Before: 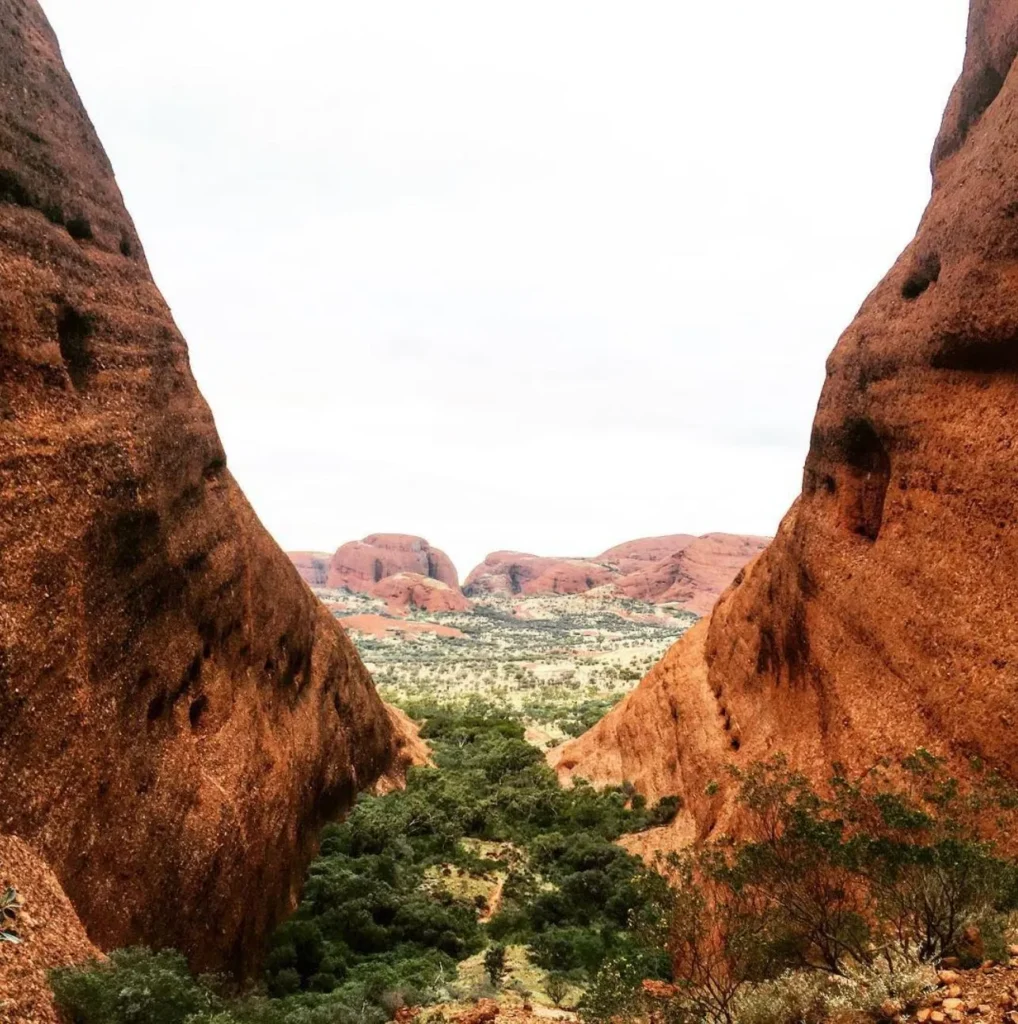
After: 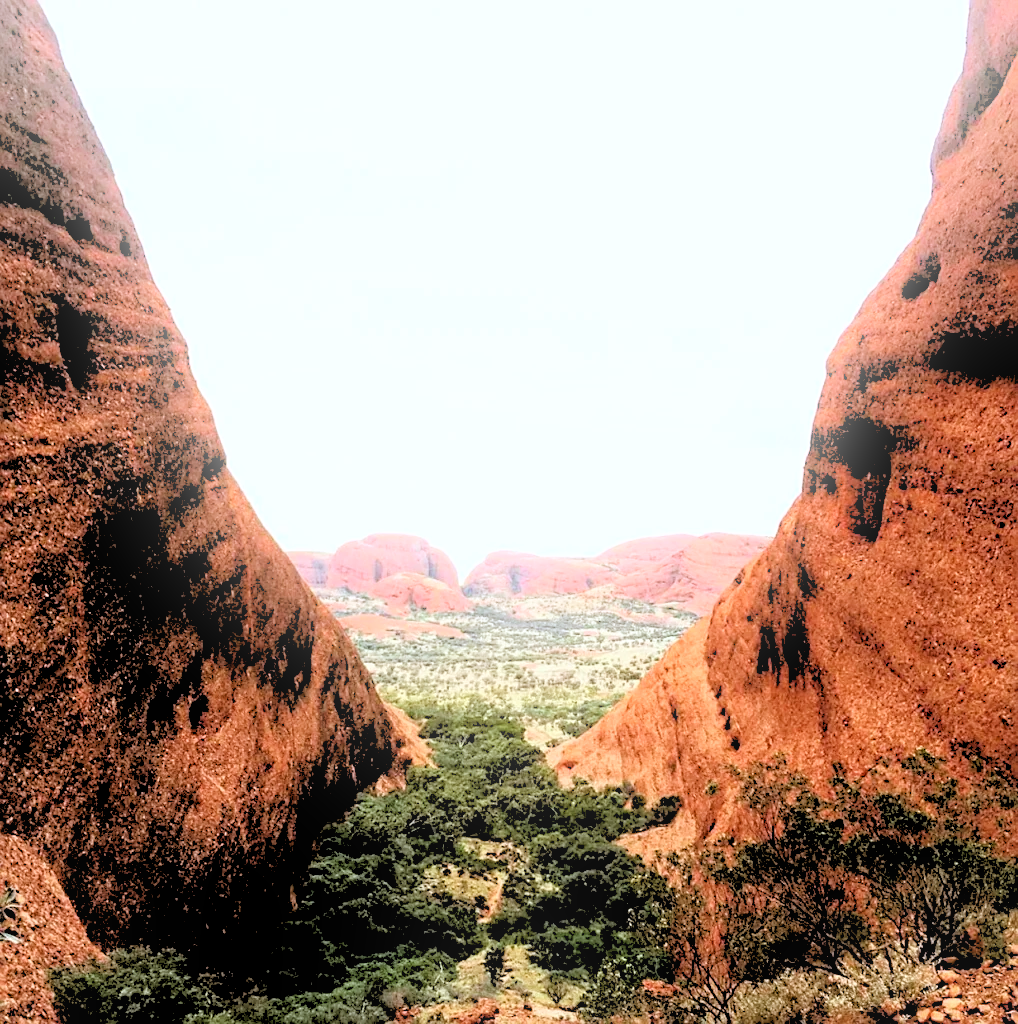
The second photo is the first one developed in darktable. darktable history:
sharpen: on, module defaults
color correction: highlights a* -0.772, highlights b* -8.92
bloom: size 16%, threshold 98%, strength 20%
rgb levels: levels [[0.027, 0.429, 0.996], [0, 0.5, 1], [0, 0.5, 1]]
